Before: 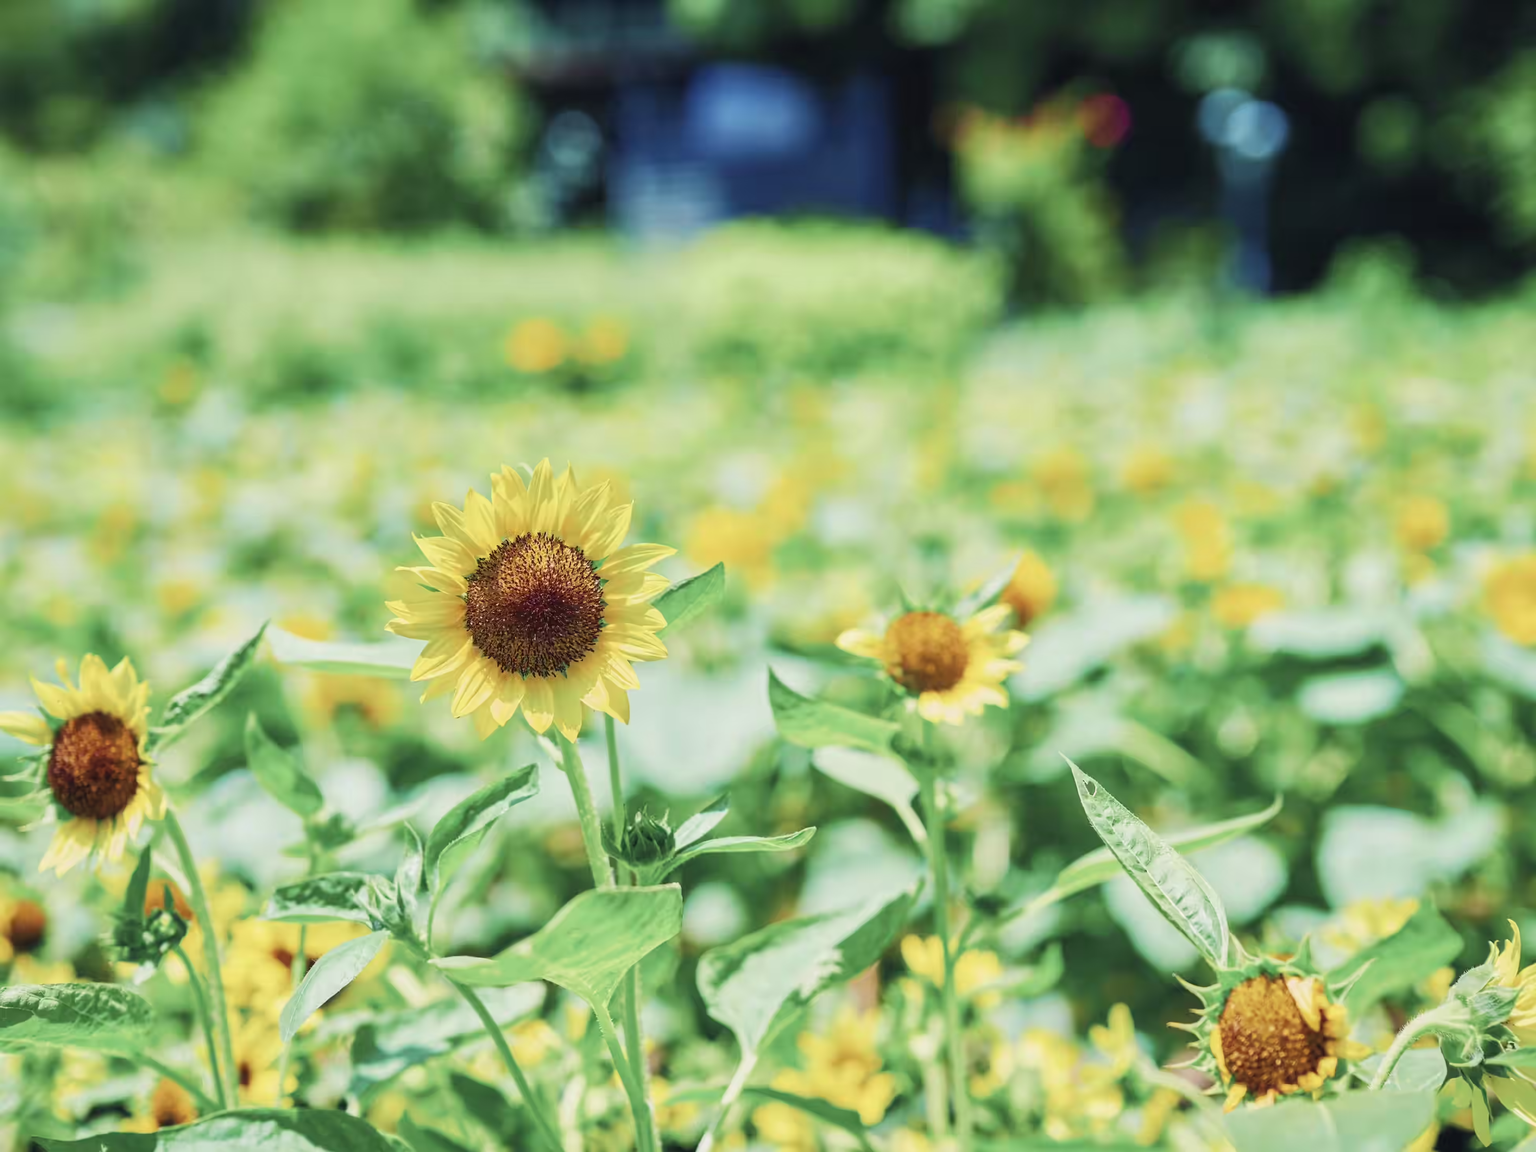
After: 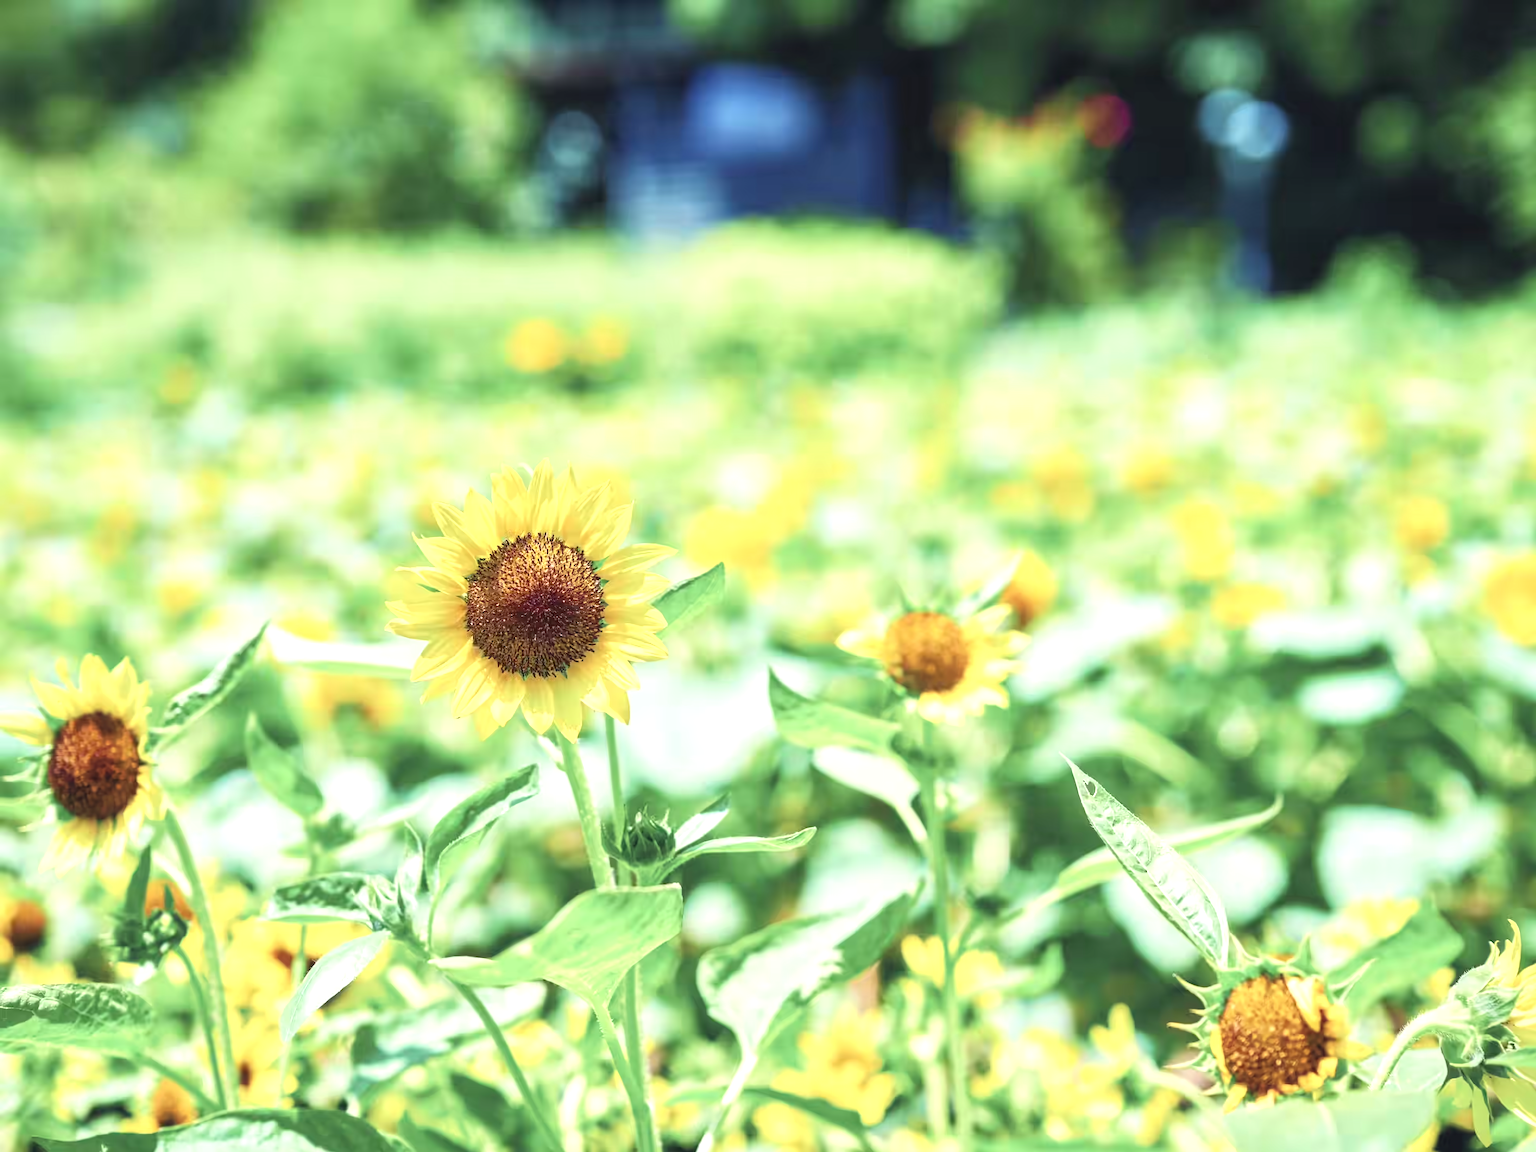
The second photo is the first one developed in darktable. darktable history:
exposure: exposure 0.653 EV, compensate highlight preservation false
